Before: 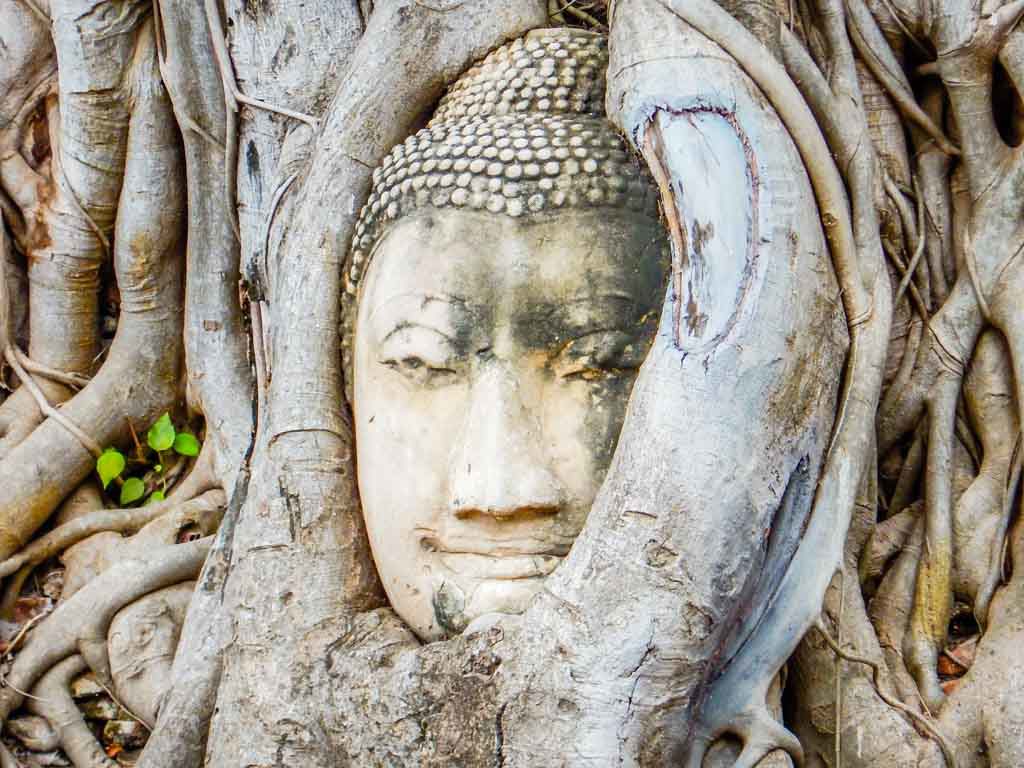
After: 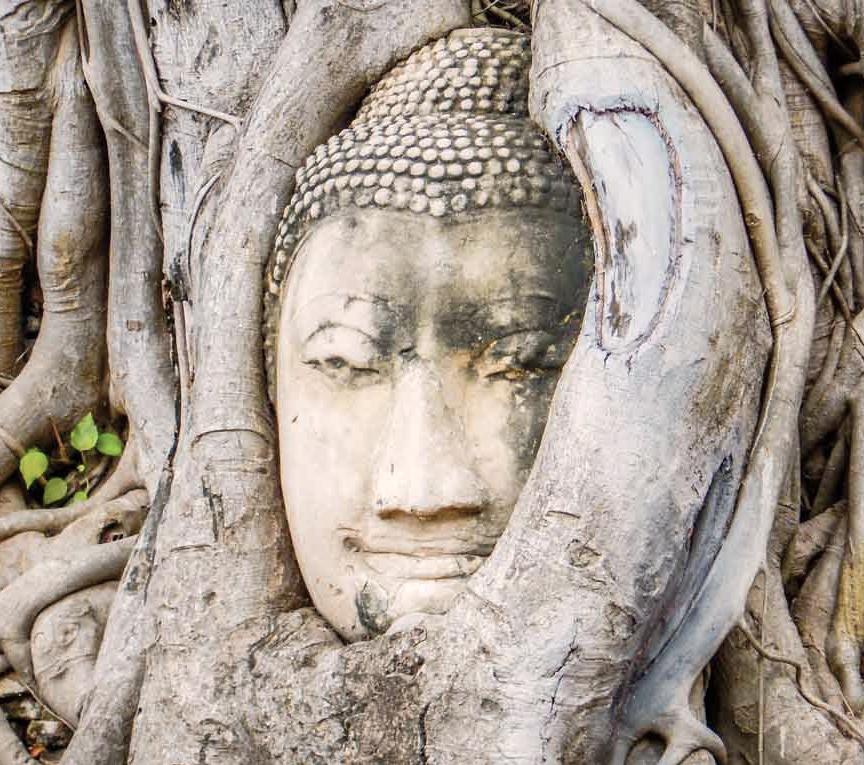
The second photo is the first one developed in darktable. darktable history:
color correction: highlights a* 5.59, highlights b* 5.24, saturation 0.68
crop: left 7.598%, right 7.873%
